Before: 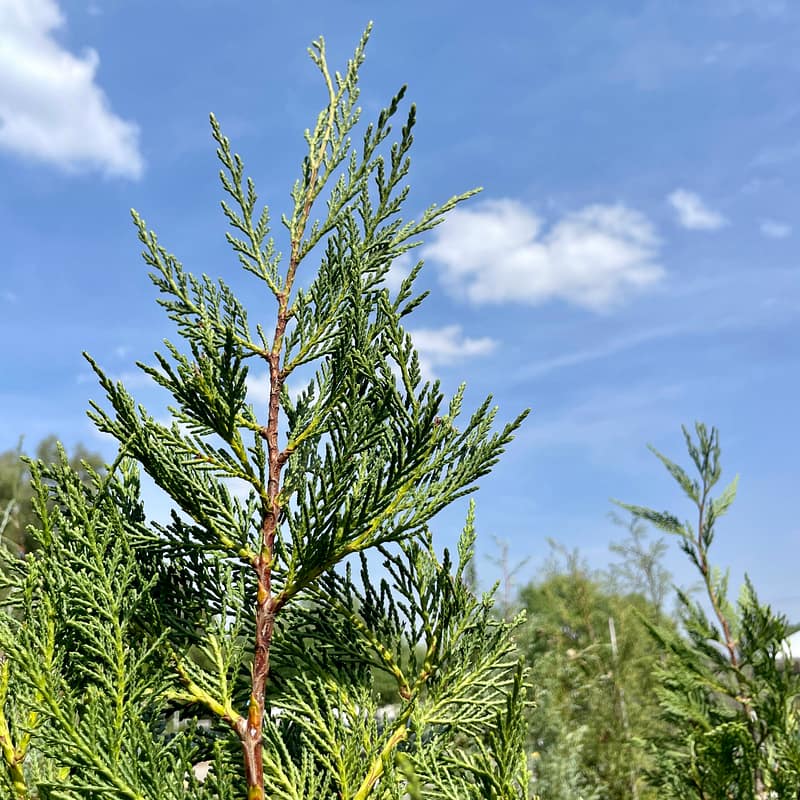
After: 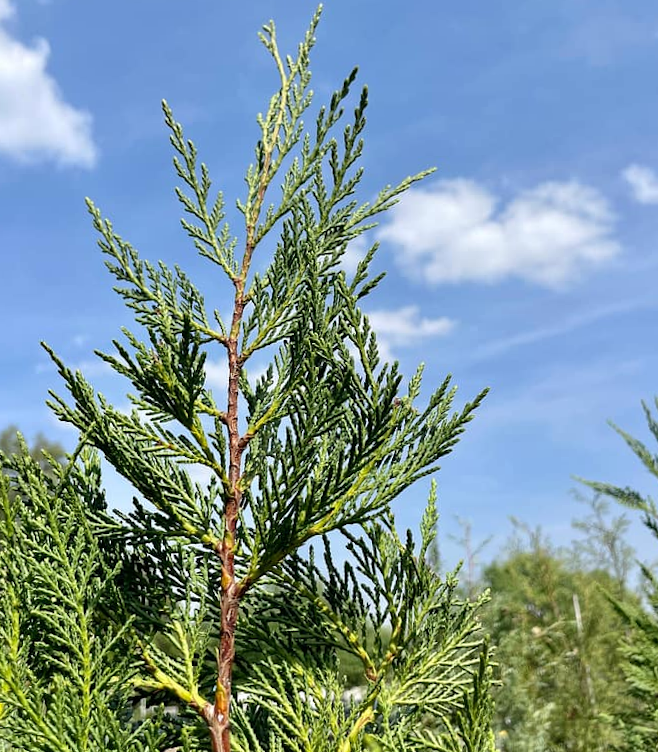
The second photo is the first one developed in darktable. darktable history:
crop and rotate: angle 1.4°, left 4.123%, top 1.225%, right 11.585%, bottom 2.475%
